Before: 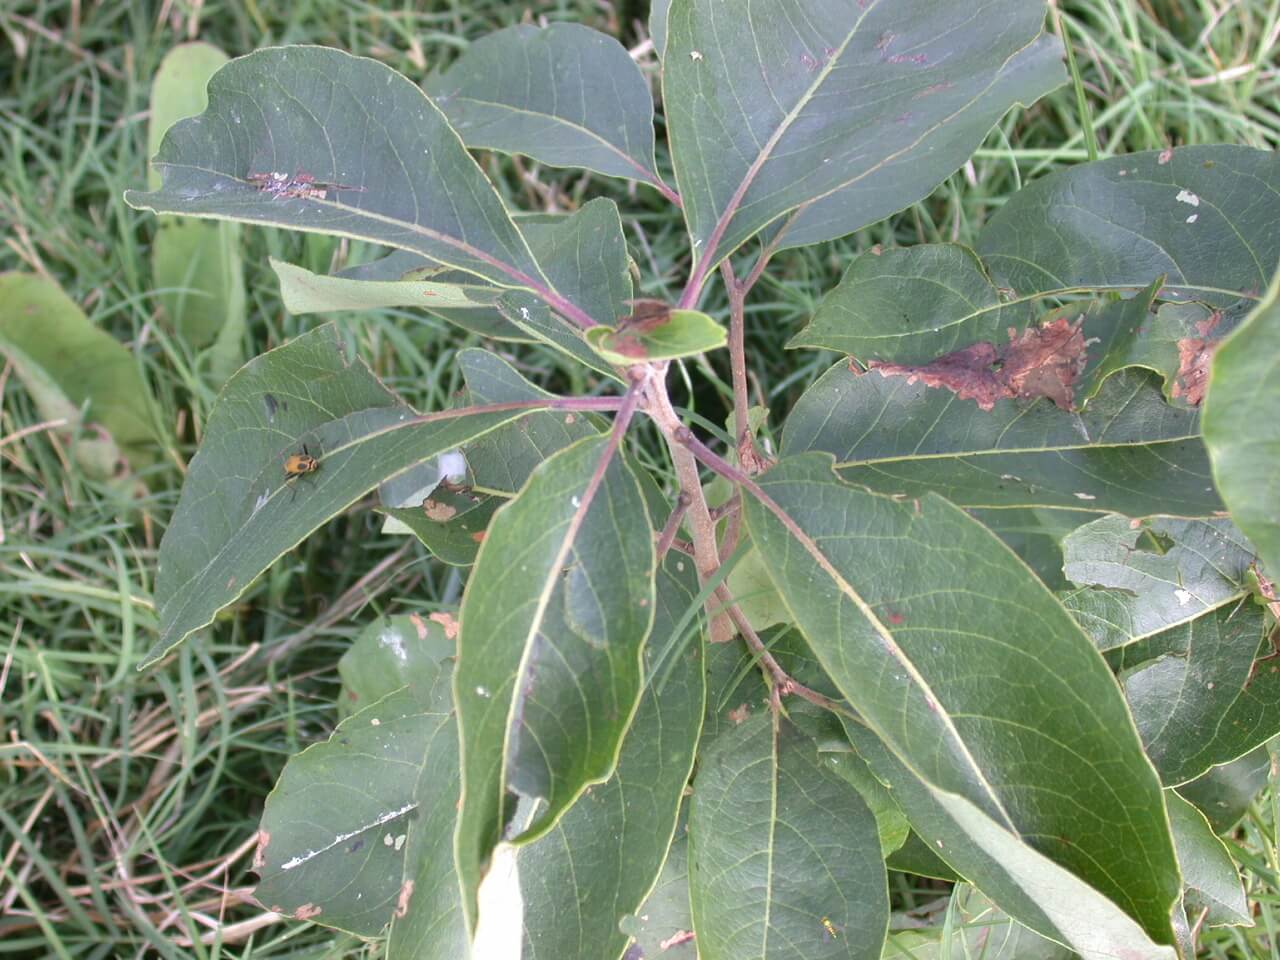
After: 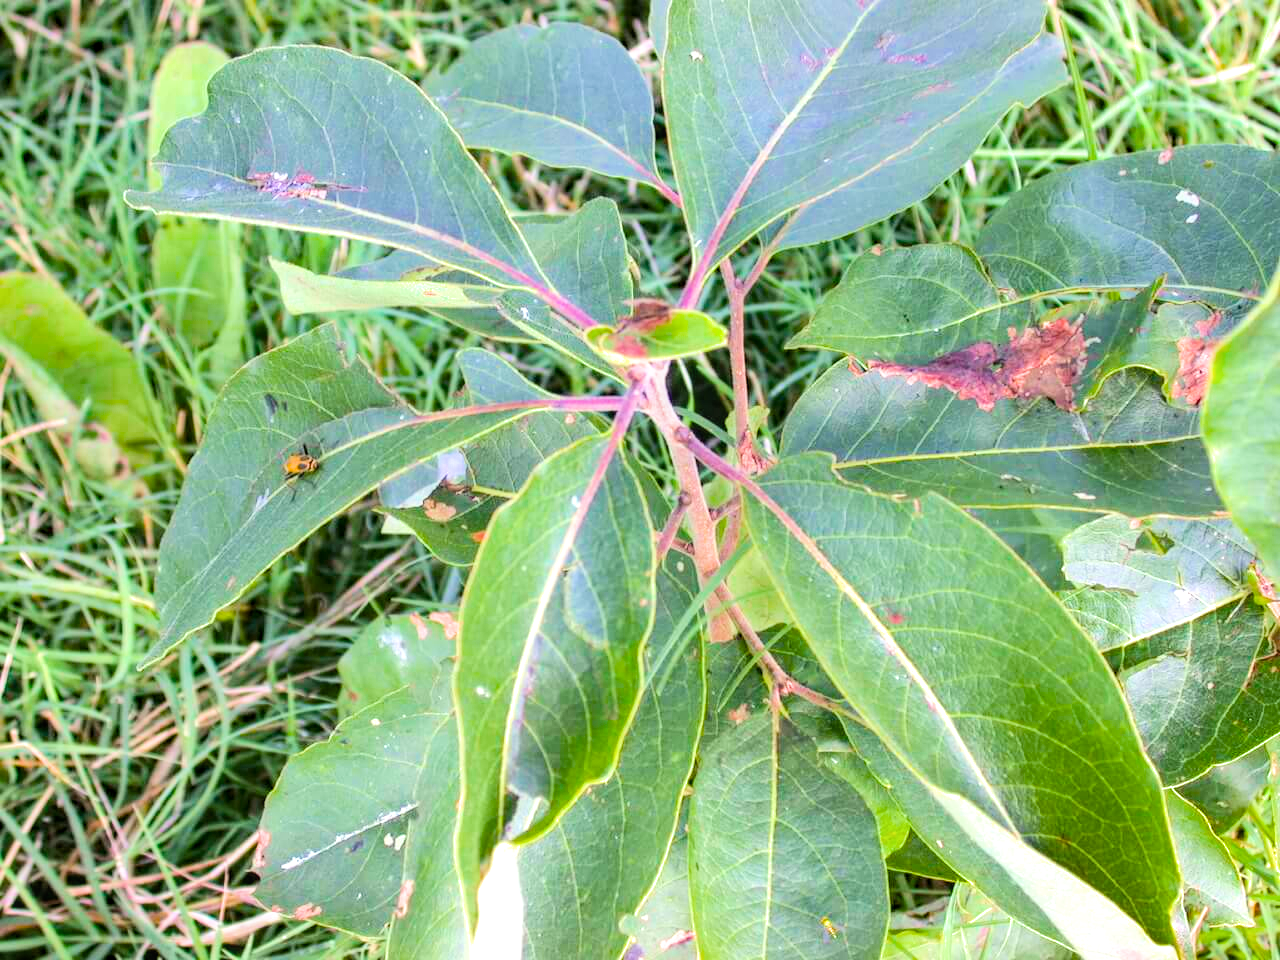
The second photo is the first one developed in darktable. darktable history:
filmic rgb: black relative exposure -7.65 EV, white relative exposure 4.56 EV, hardness 3.61, color science v6 (2022)
local contrast: on, module defaults
tone equalizer: on, module defaults
color balance rgb: linear chroma grading › shadows -10%, linear chroma grading › global chroma 20%, perceptual saturation grading › global saturation 15%, perceptual brilliance grading › global brilliance 30%, perceptual brilliance grading › highlights 12%, perceptual brilliance grading › mid-tones 24%, global vibrance 20%
haze removal: compatibility mode true, adaptive false
